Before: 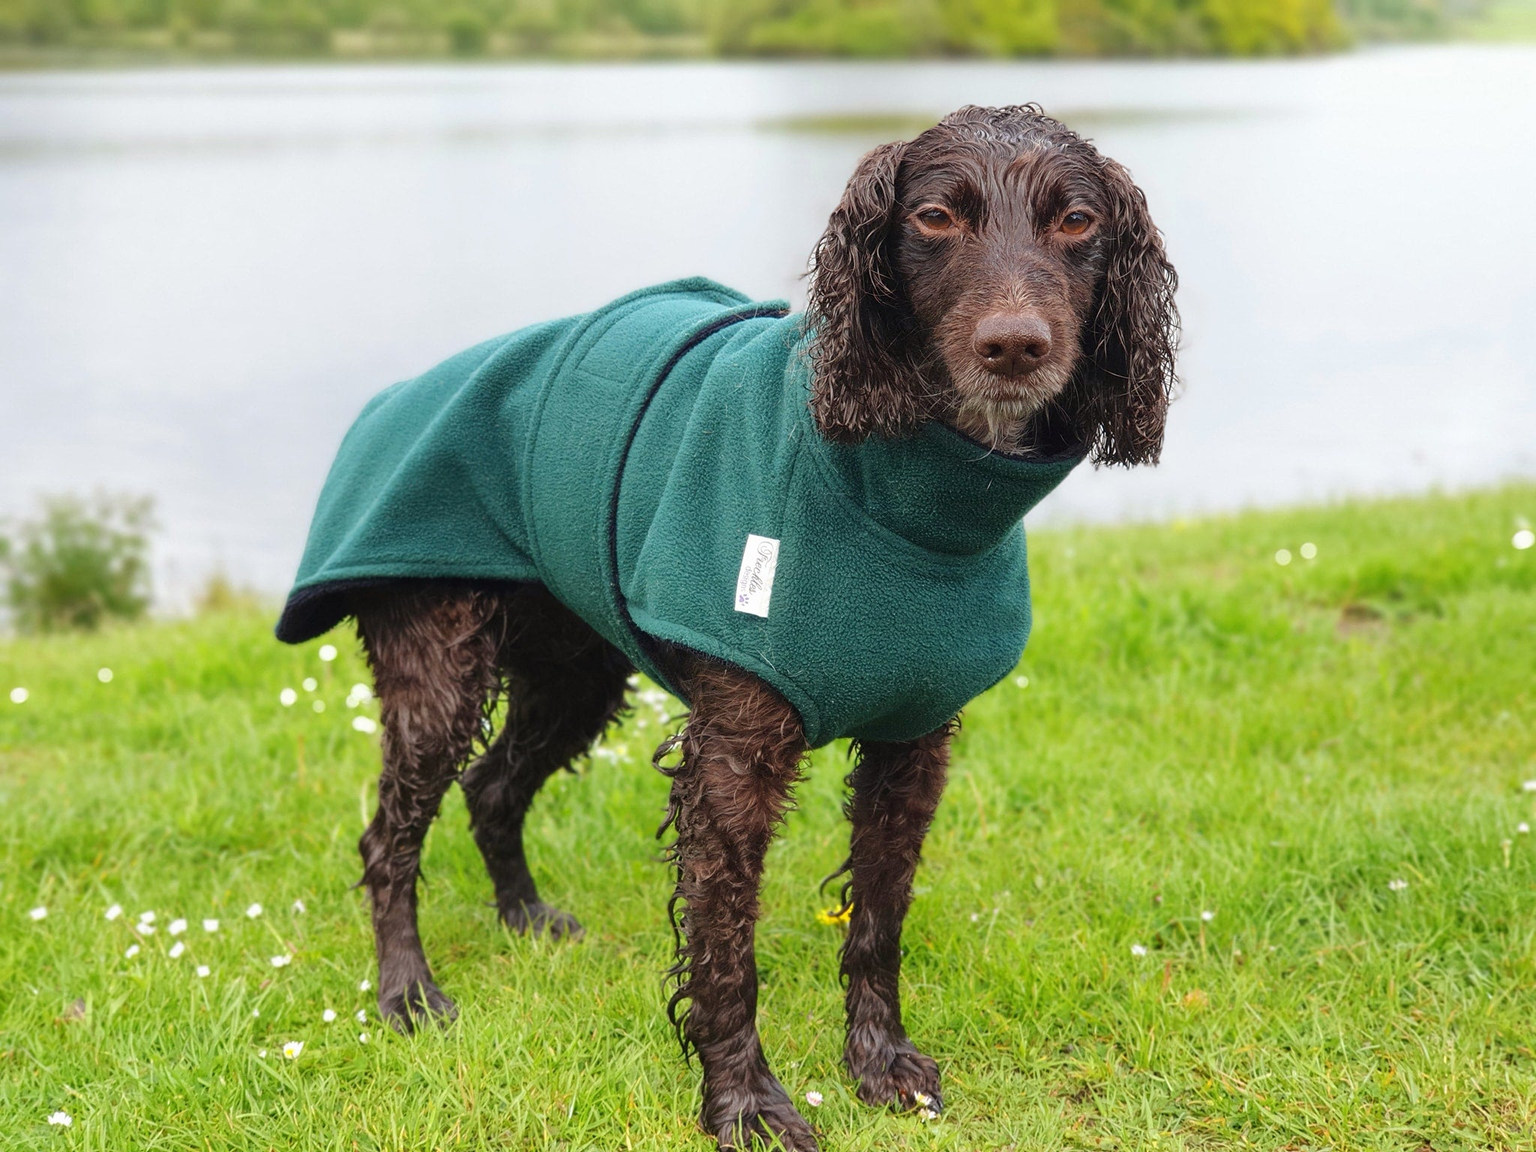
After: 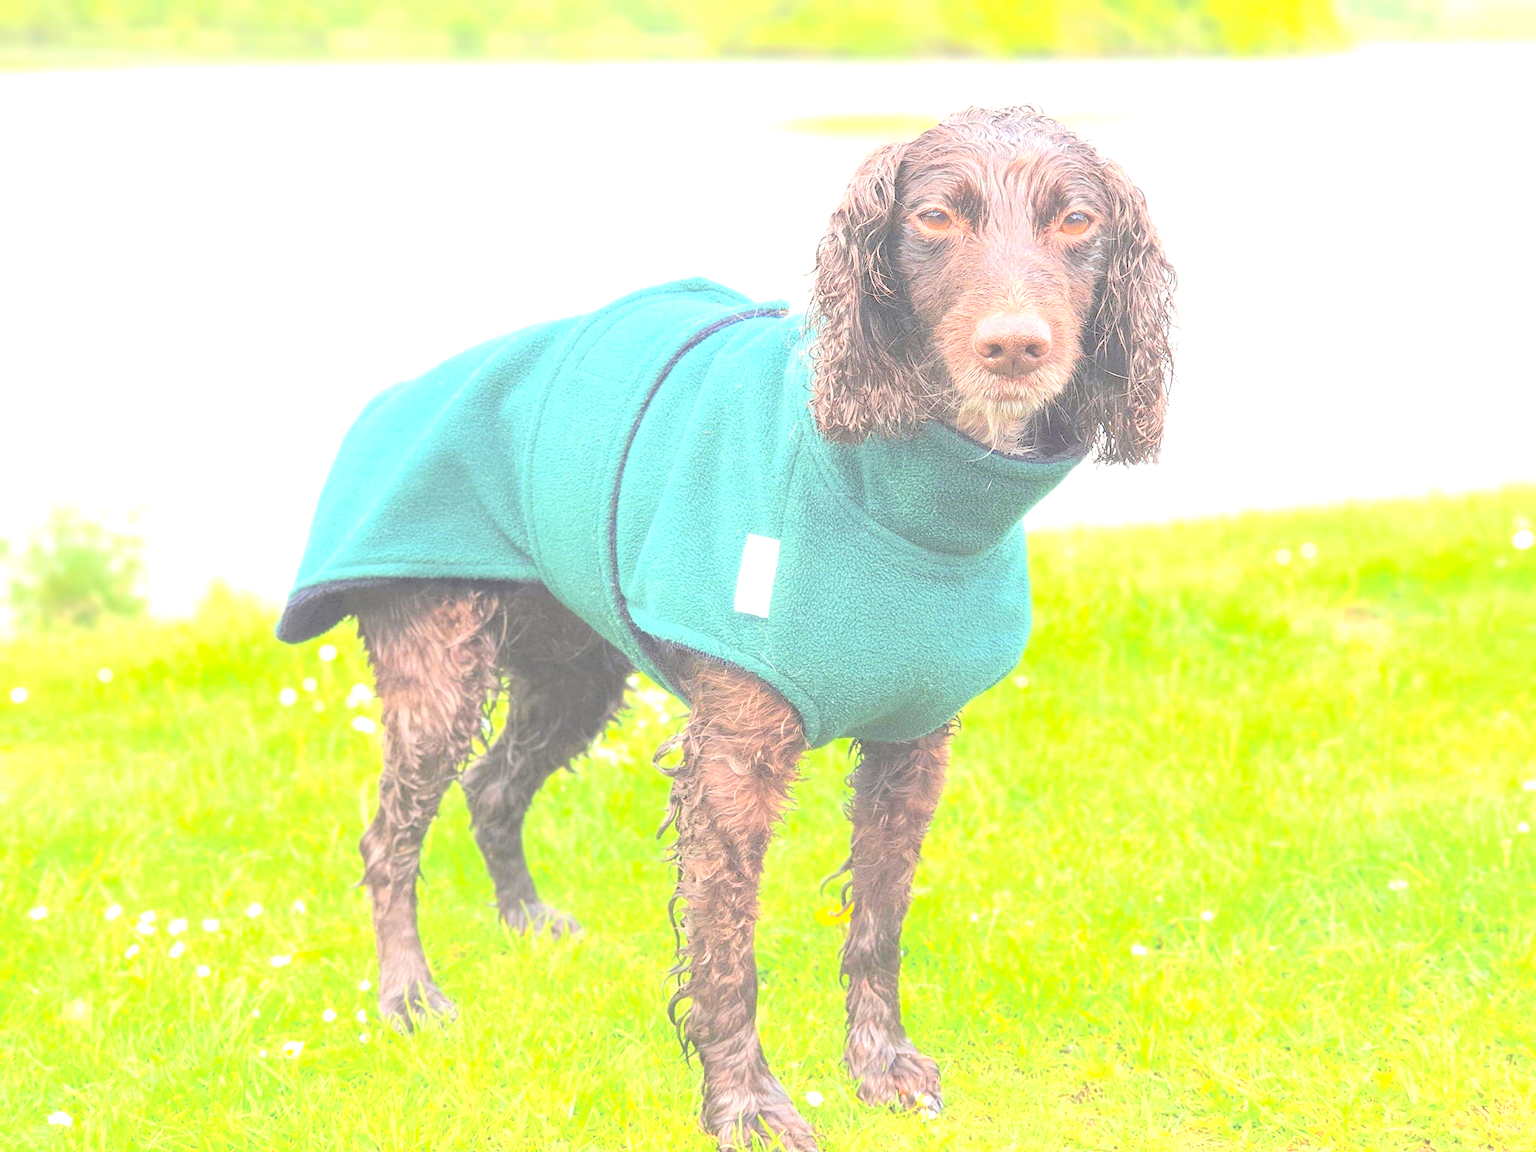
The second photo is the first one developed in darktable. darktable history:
exposure: black level correction 0, exposure 1.625 EV, compensate exposure bias true, compensate highlight preservation false
contrast brightness saturation: brightness 1
